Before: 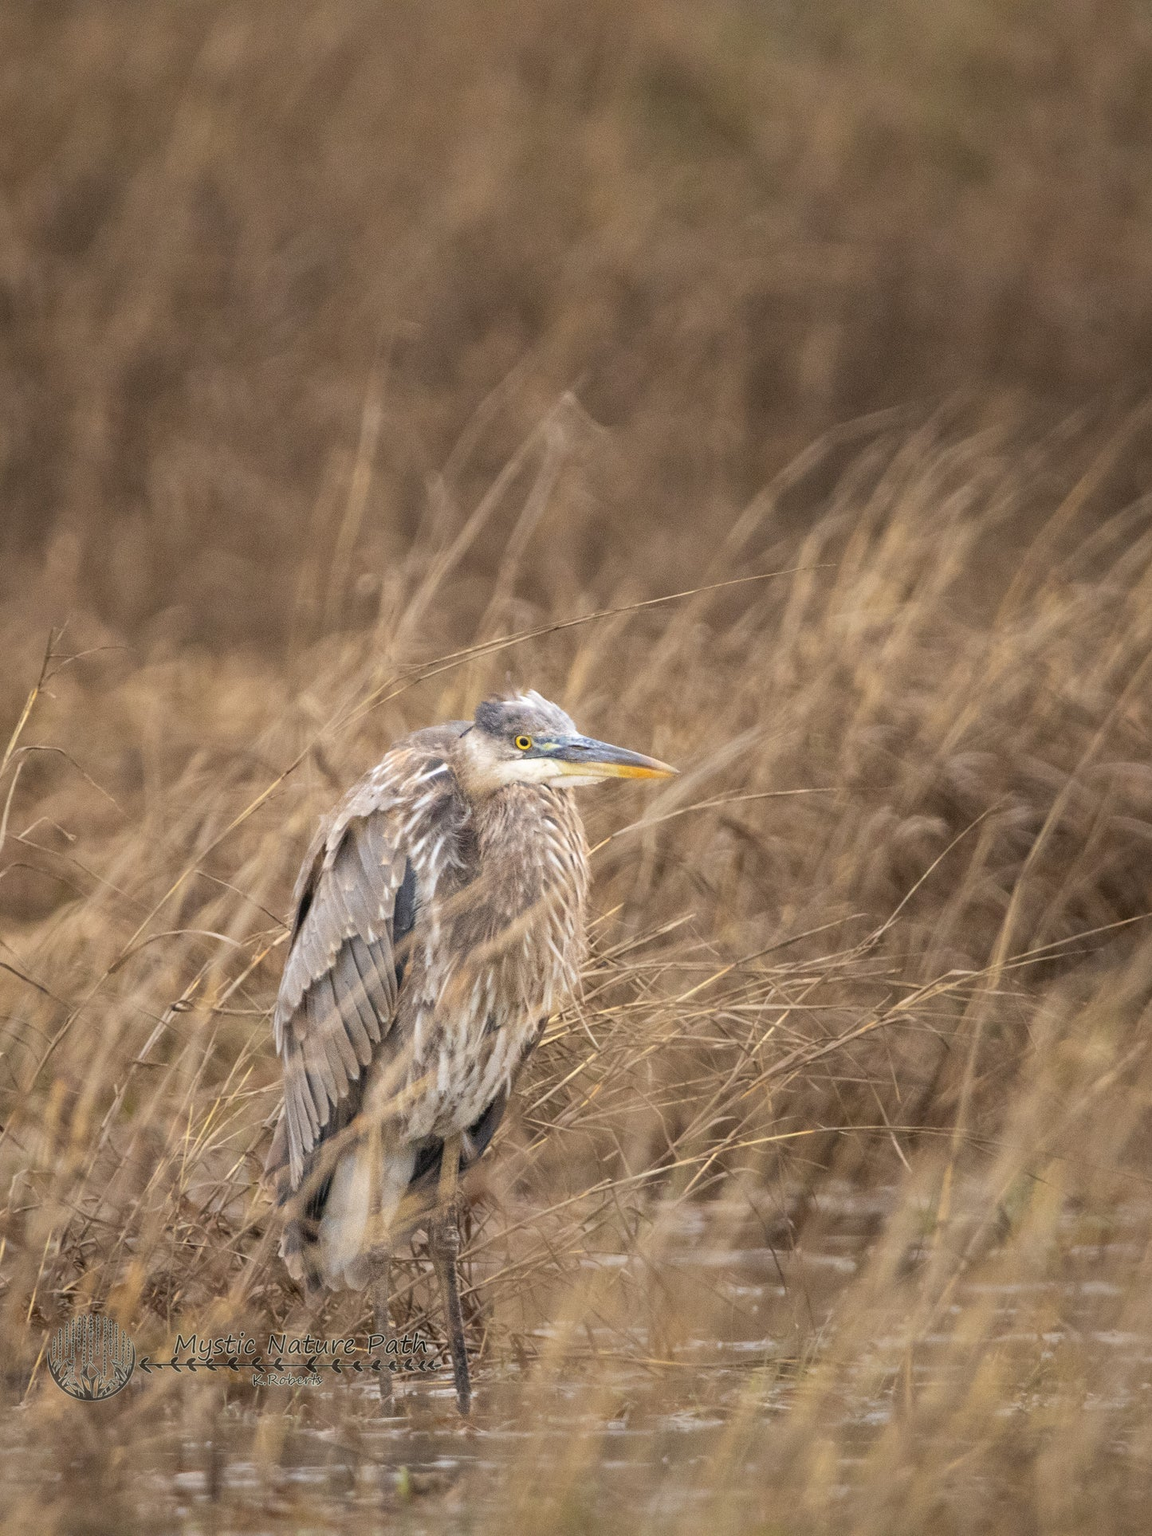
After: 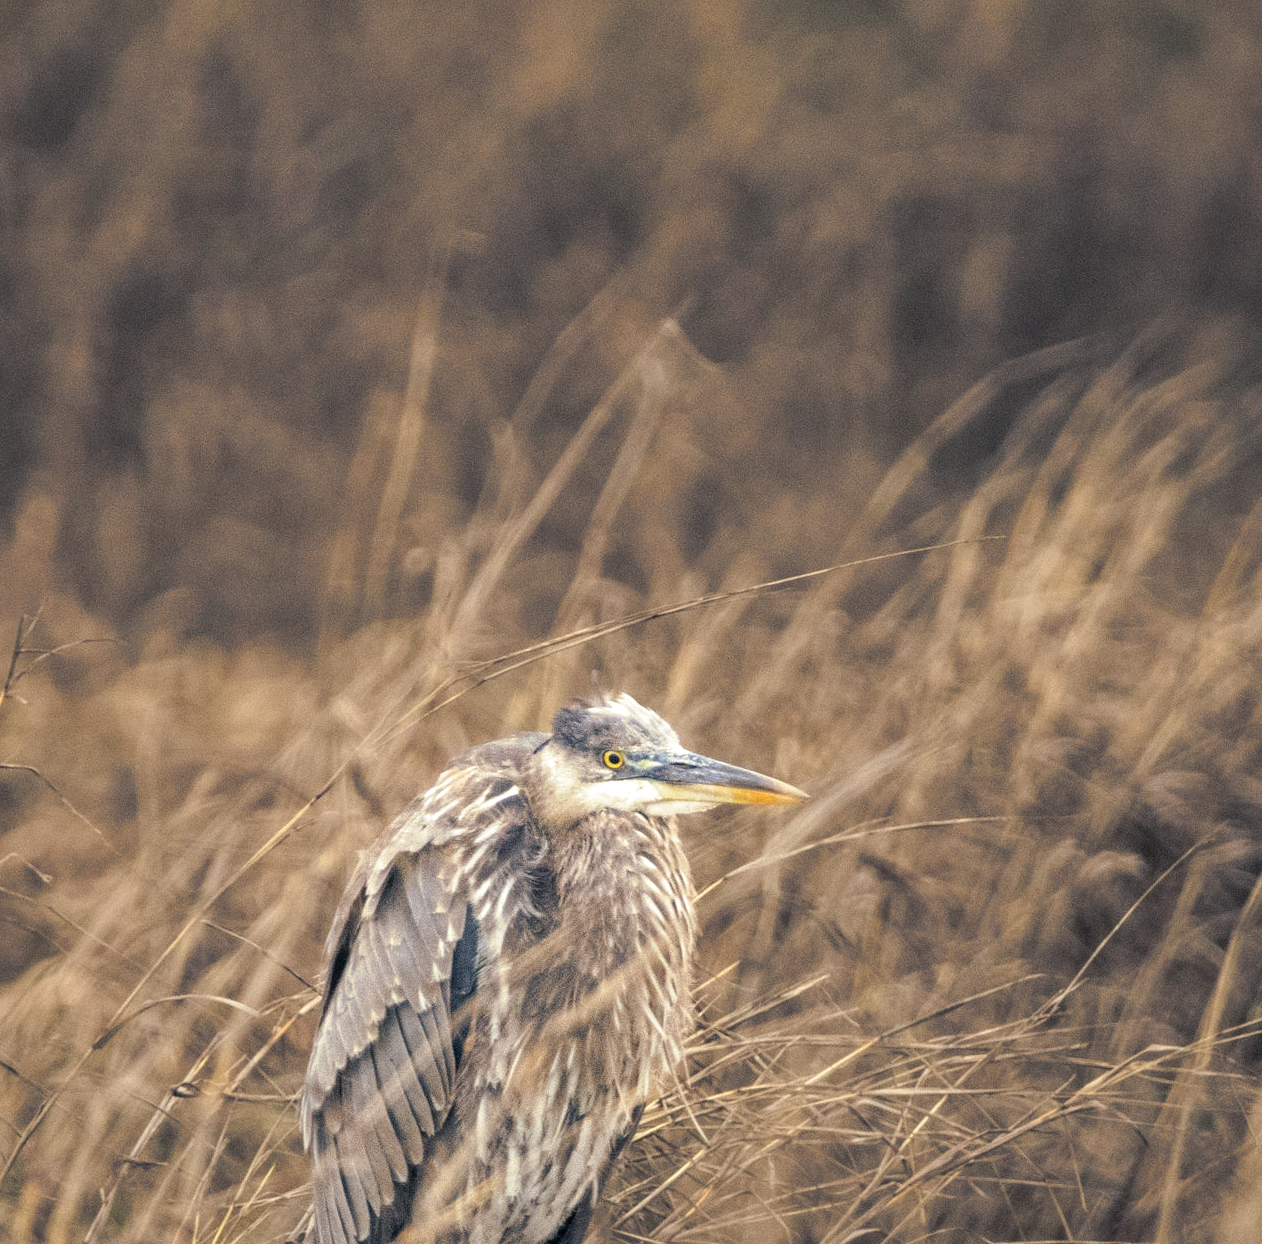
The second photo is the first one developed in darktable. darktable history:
local contrast: on, module defaults
crop: left 3.015%, top 8.969%, right 9.647%, bottom 26.457%
split-toning: shadows › hue 216°, shadows › saturation 1, highlights › hue 57.6°, balance -33.4
